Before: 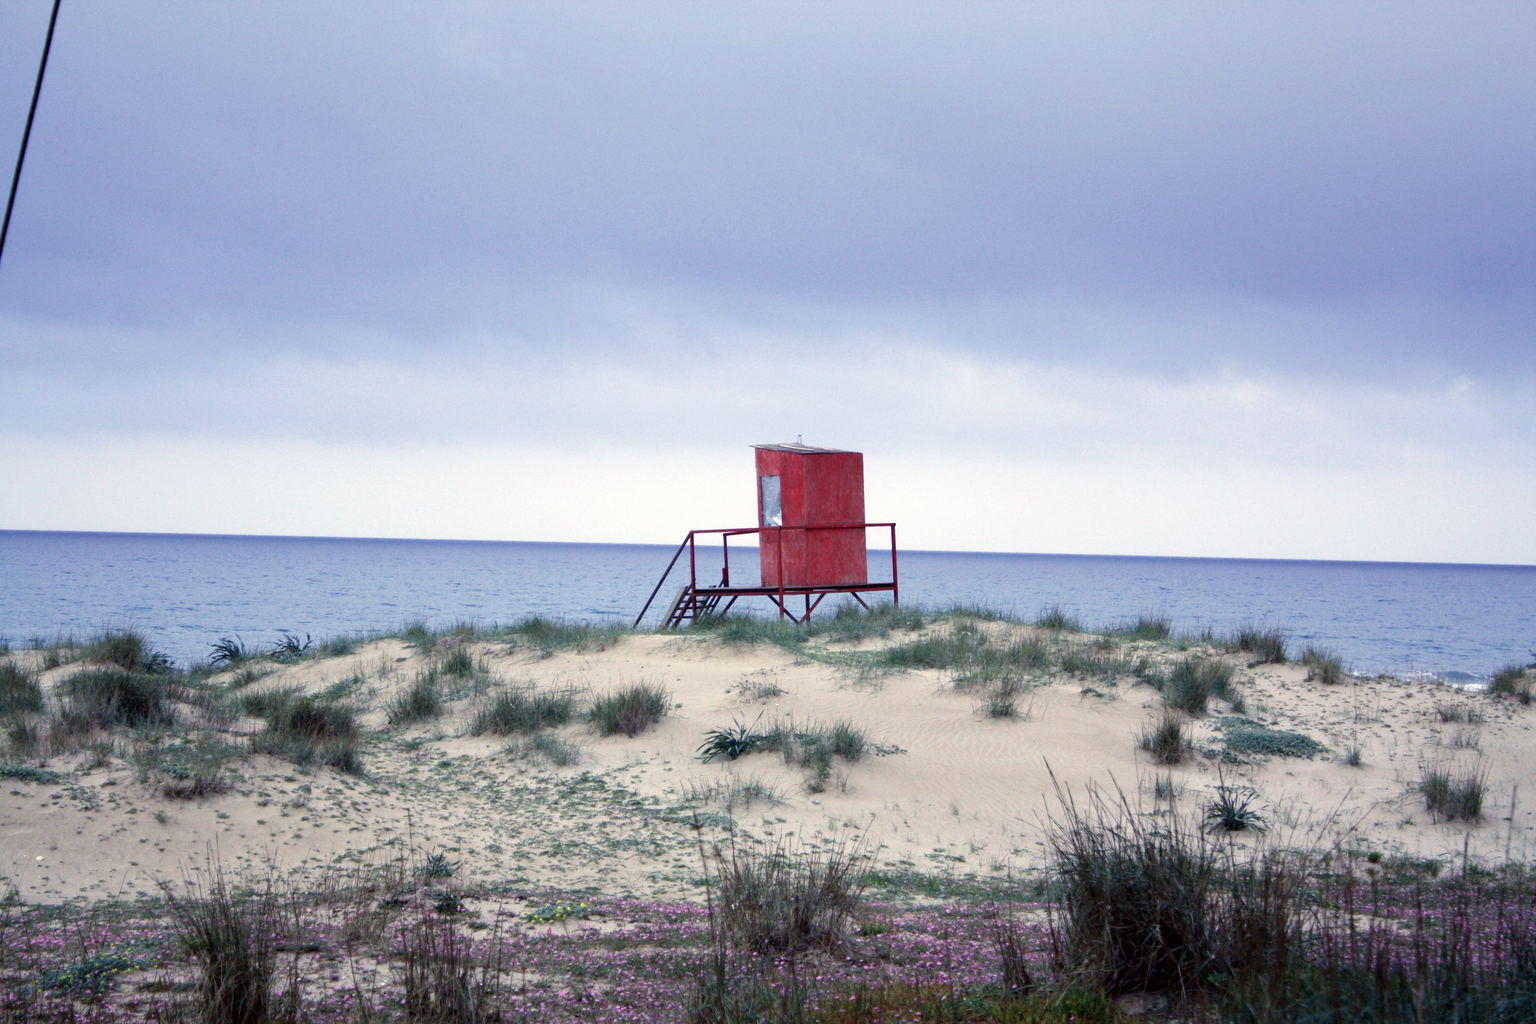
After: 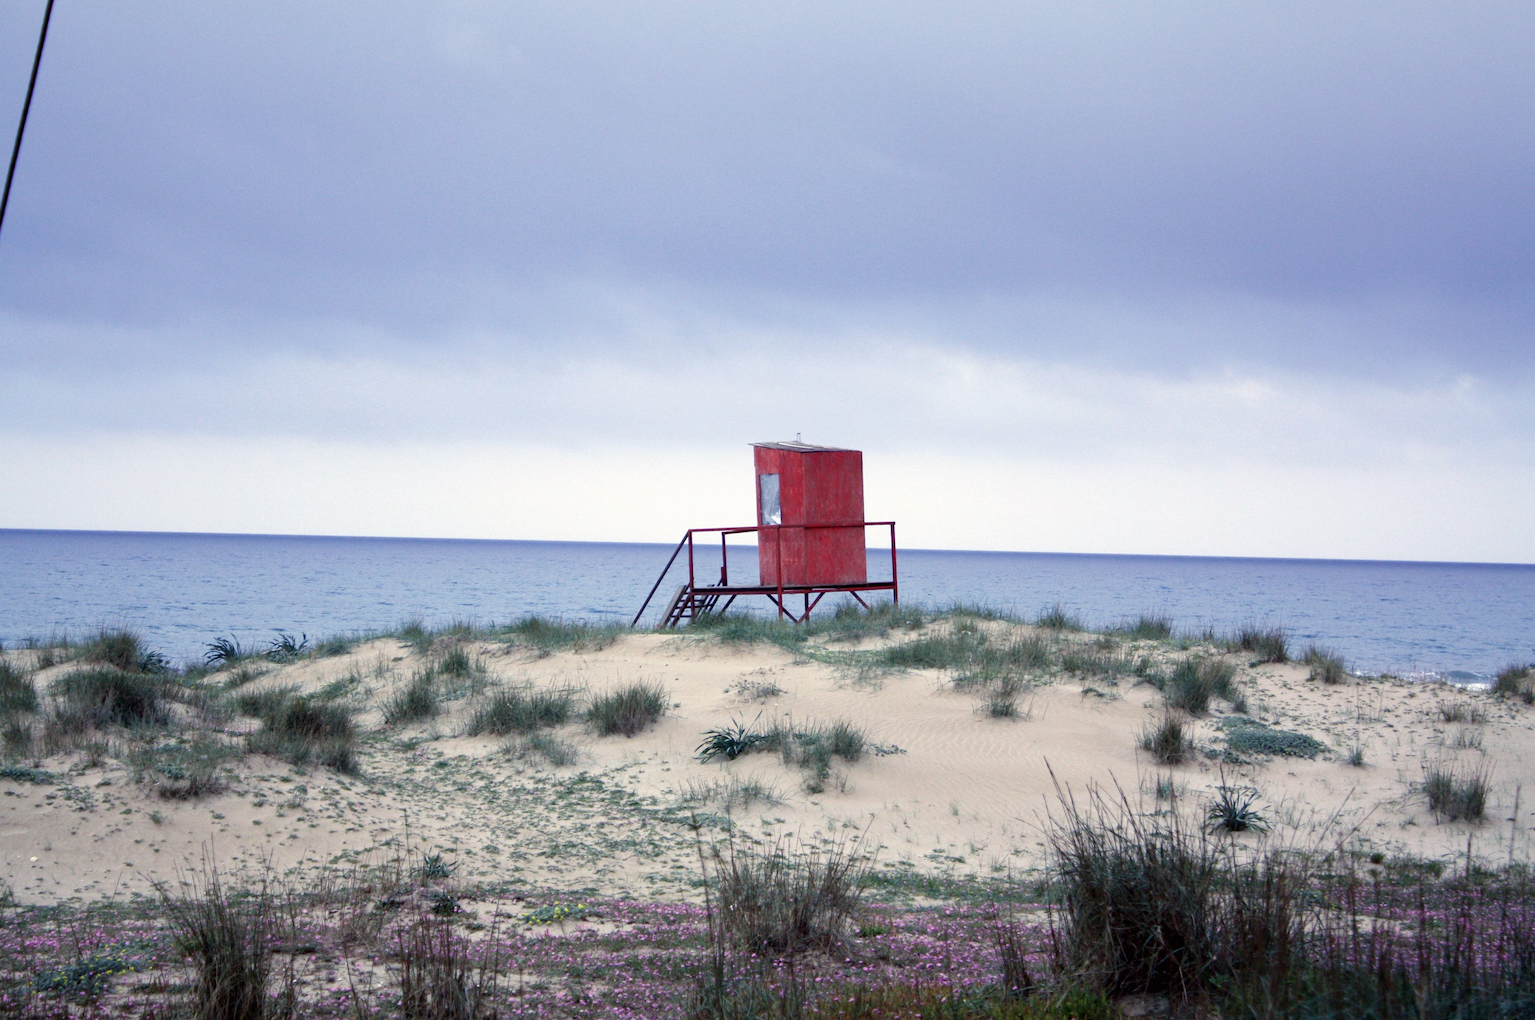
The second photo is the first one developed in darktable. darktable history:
crop: left 0.432%, top 0.492%, right 0.175%, bottom 0.487%
